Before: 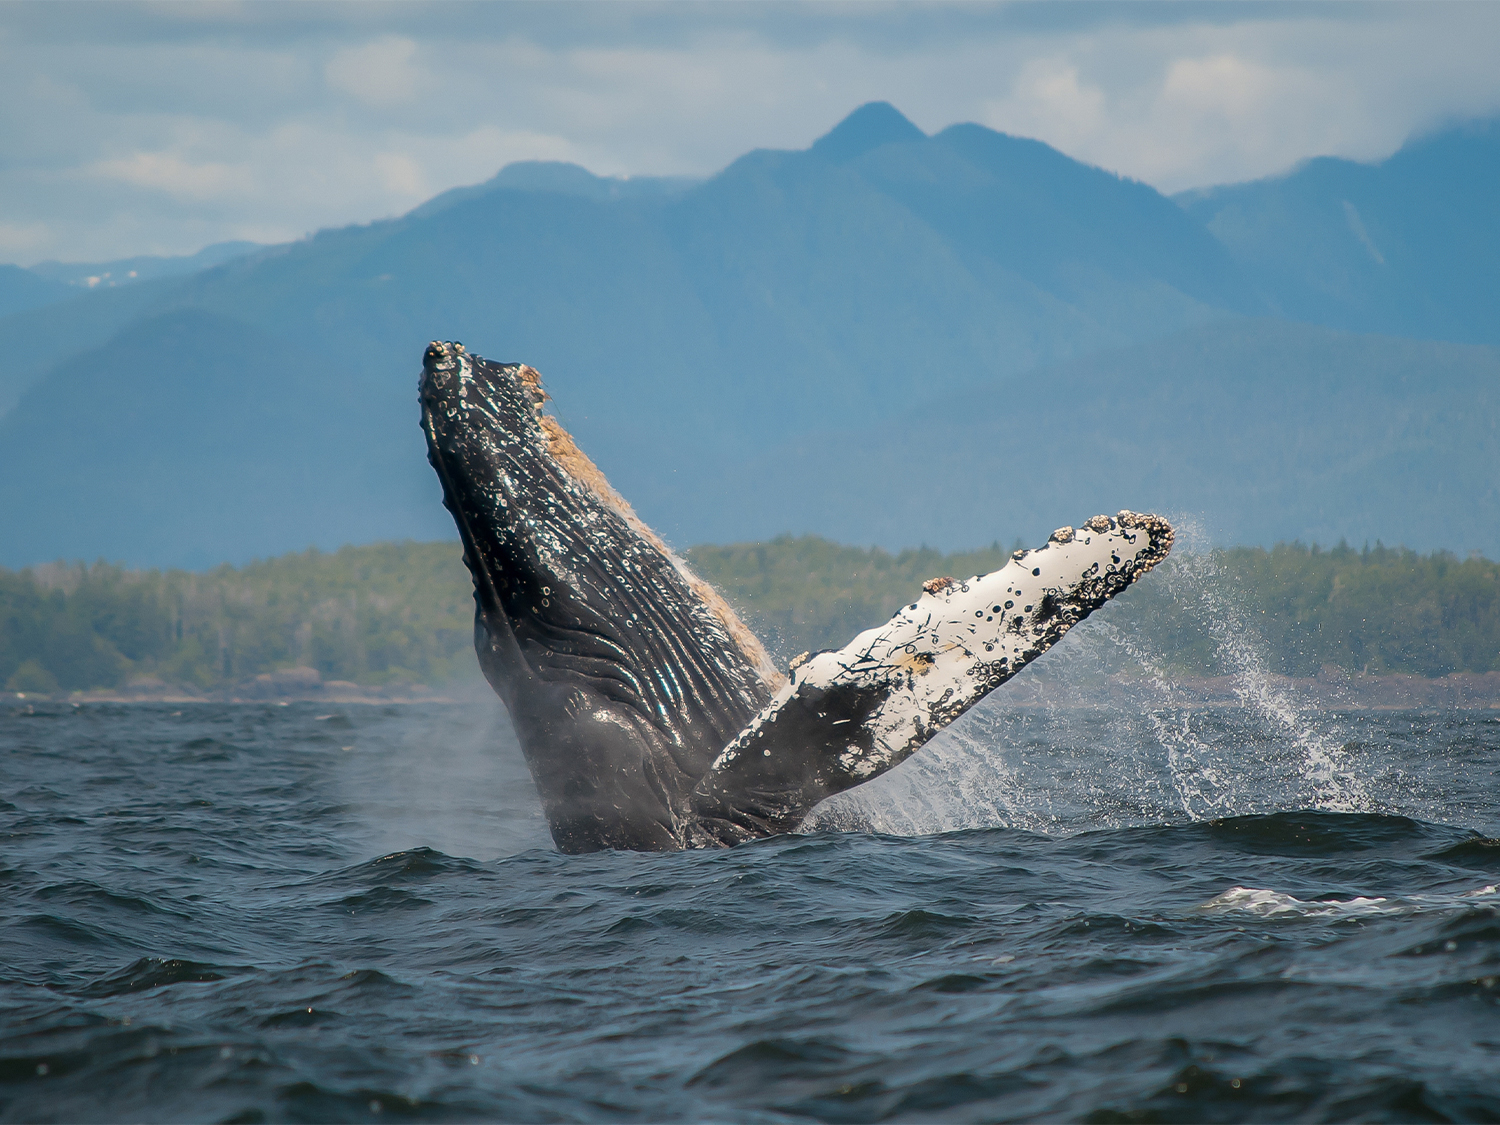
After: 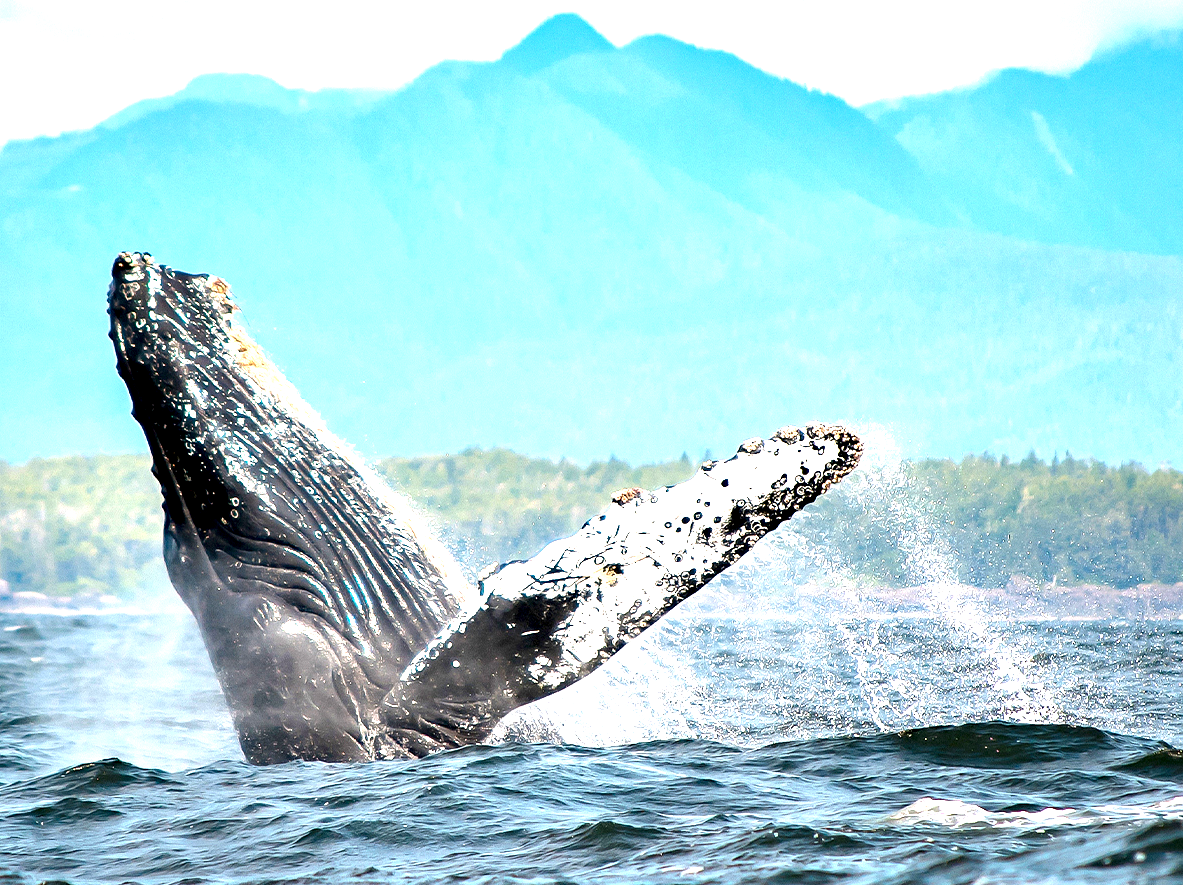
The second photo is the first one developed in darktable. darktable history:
haze removal: adaptive false
crop and rotate: left 20.74%, top 7.912%, right 0.375%, bottom 13.378%
exposure: black level correction 0, exposure 1.975 EV, compensate exposure bias true, compensate highlight preservation false
contrast equalizer: octaves 7, y [[0.6 ×6], [0.55 ×6], [0 ×6], [0 ×6], [0 ×6]]
